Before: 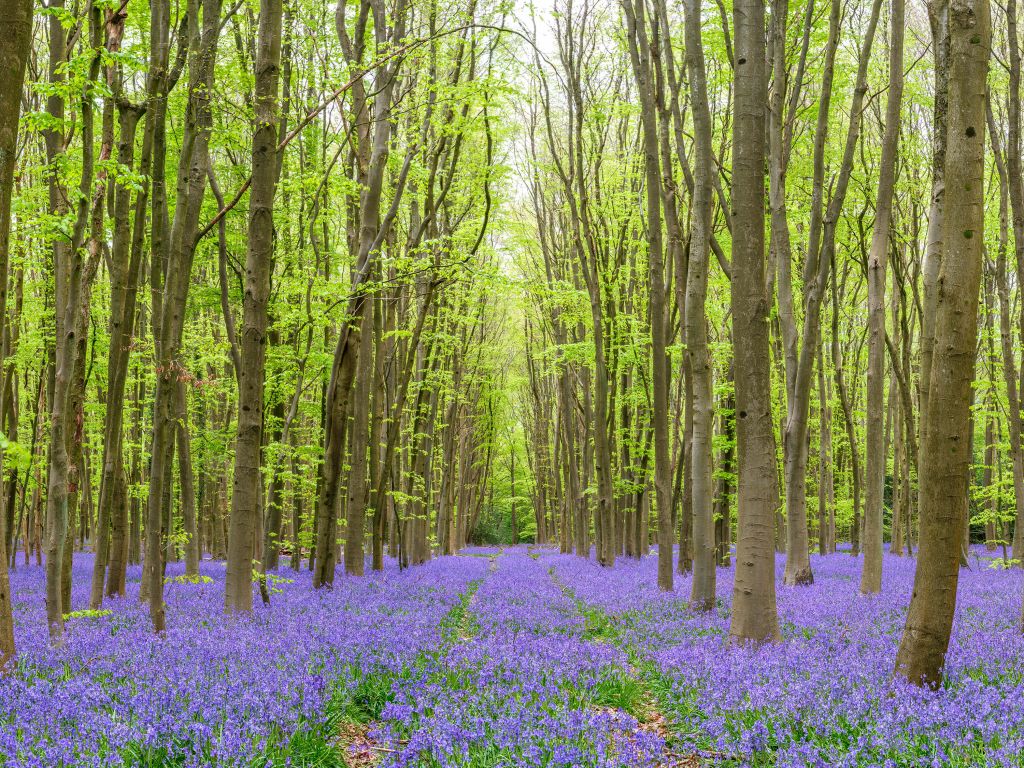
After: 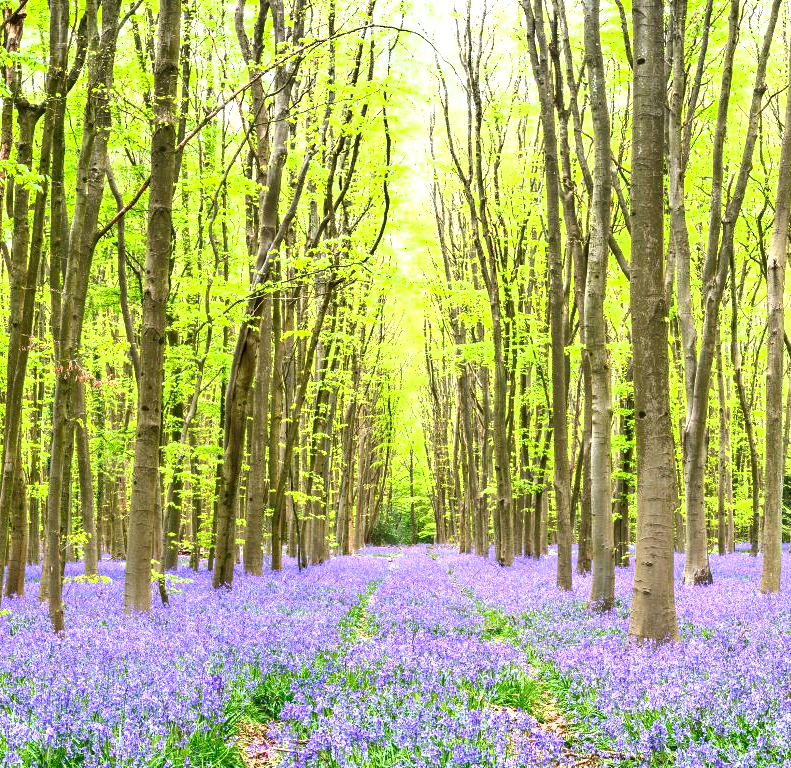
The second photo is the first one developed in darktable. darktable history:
exposure: black level correction 0.001, exposure 1.307 EV, compensate highlight preservation false
crop: left 9.895%, right 12.763%
shadows and highlights: shadows color adjustment 99.15%, highlights color adjustment 0.703%, soften with gaussian
